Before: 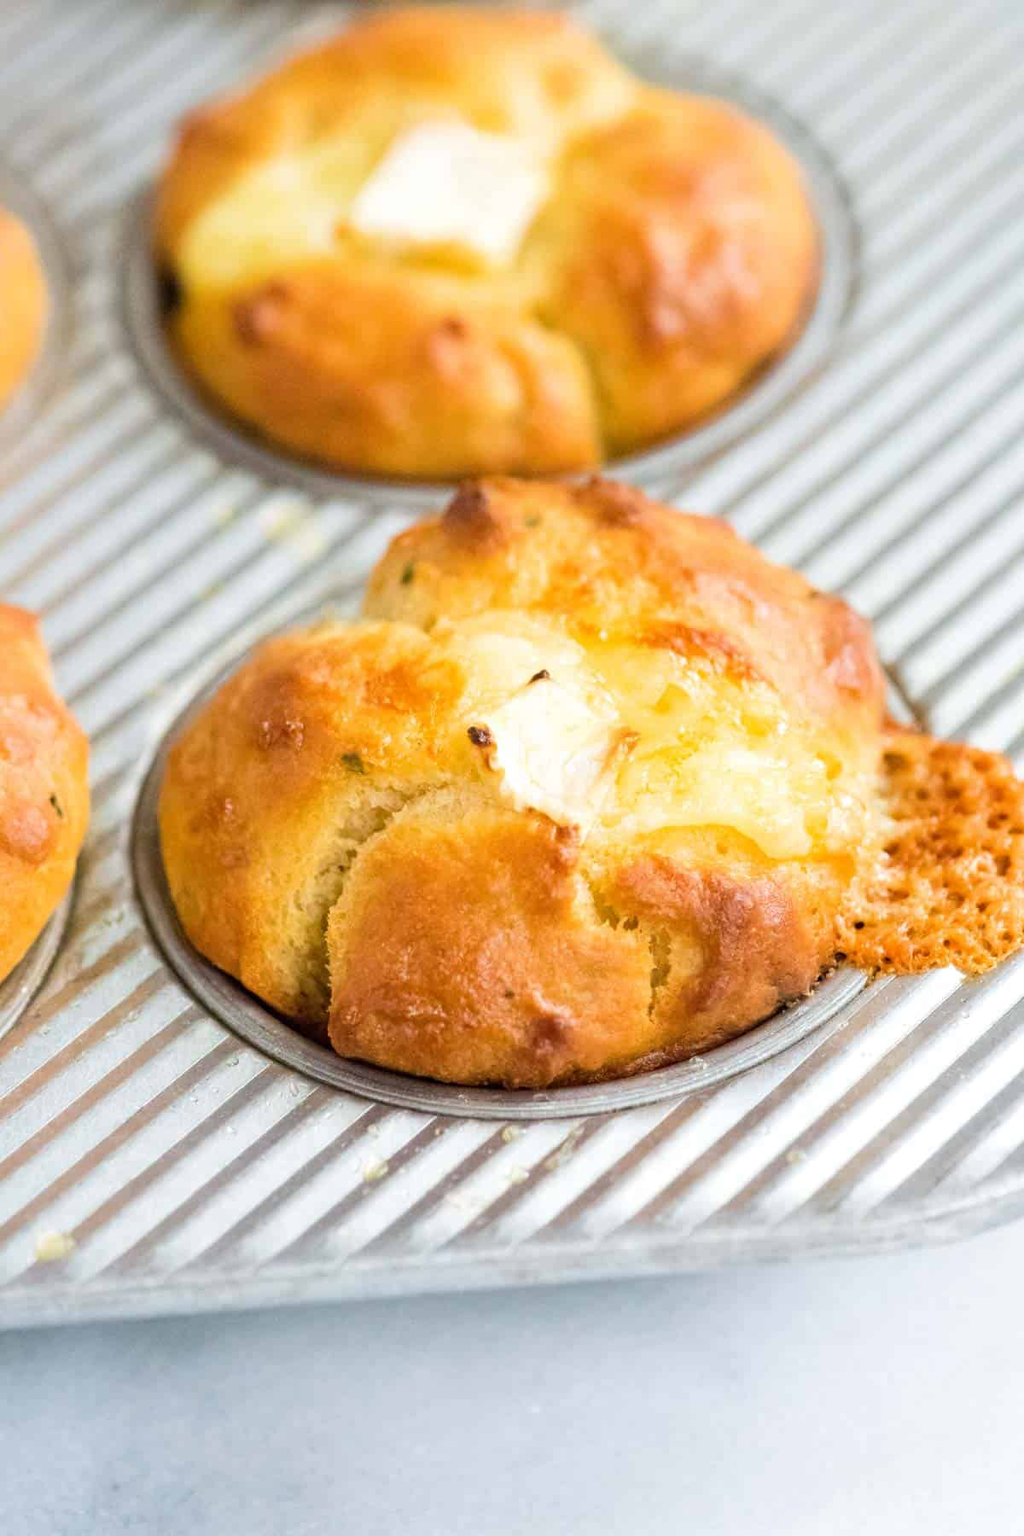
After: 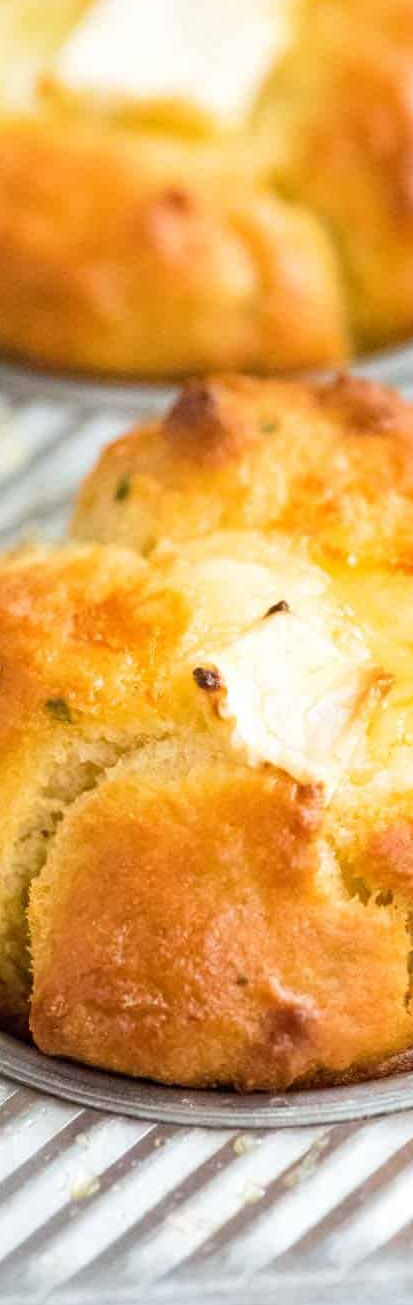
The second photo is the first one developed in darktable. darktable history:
crop and rotate: left 29.585%, top 10.236%, right 35.925%, bottom 17.241%
